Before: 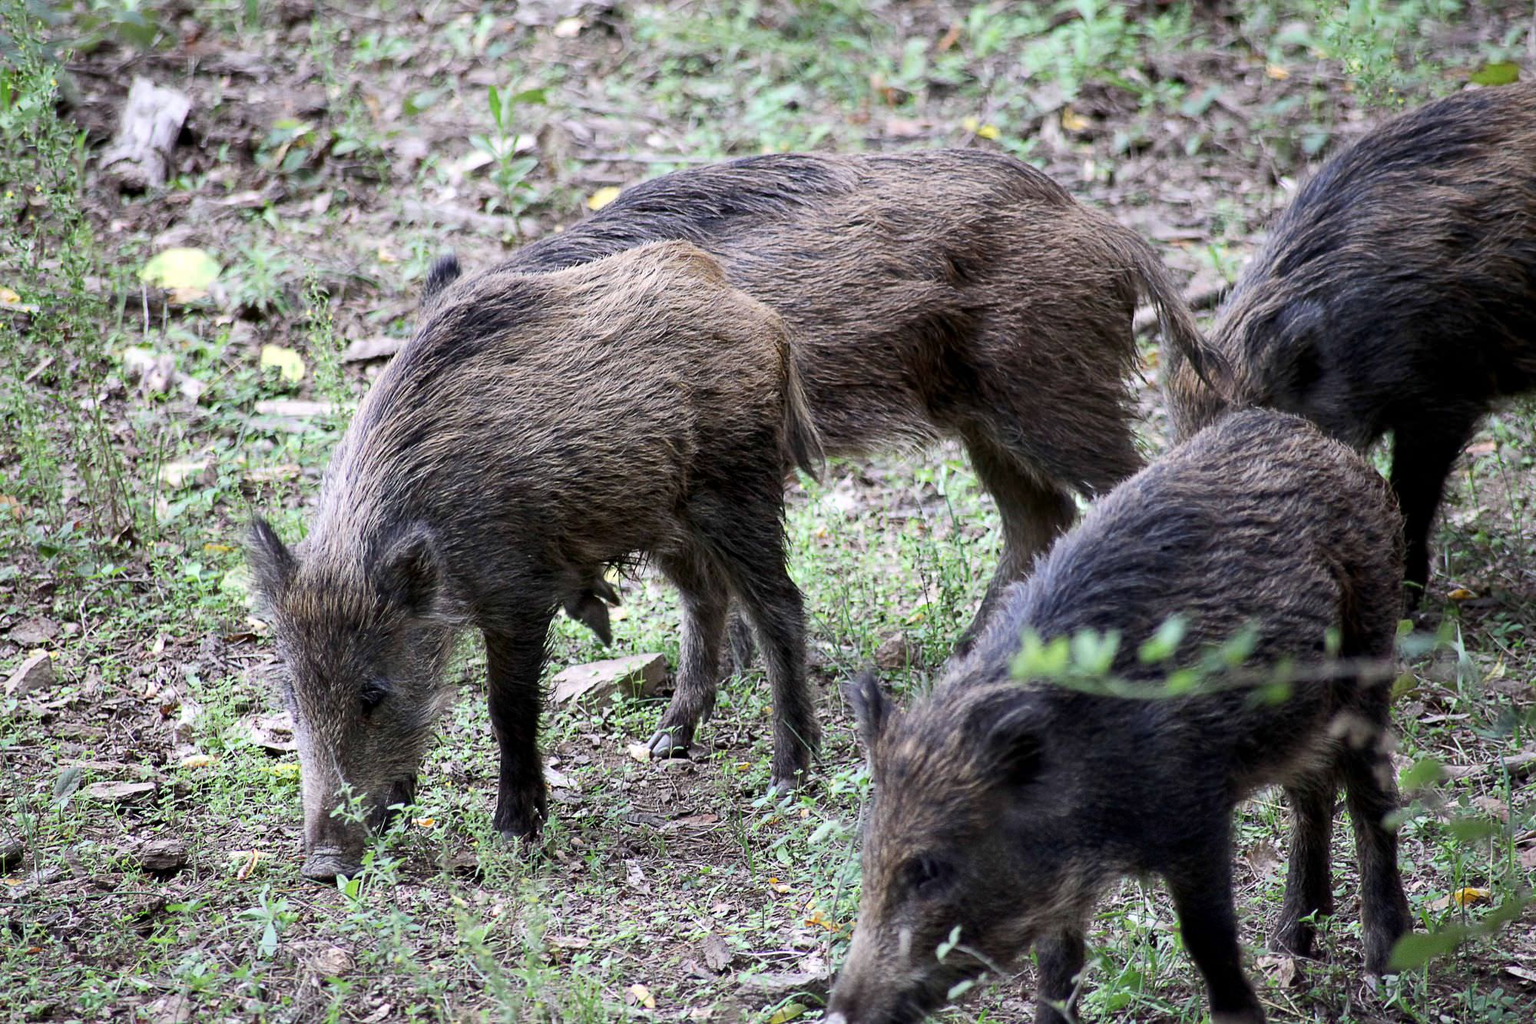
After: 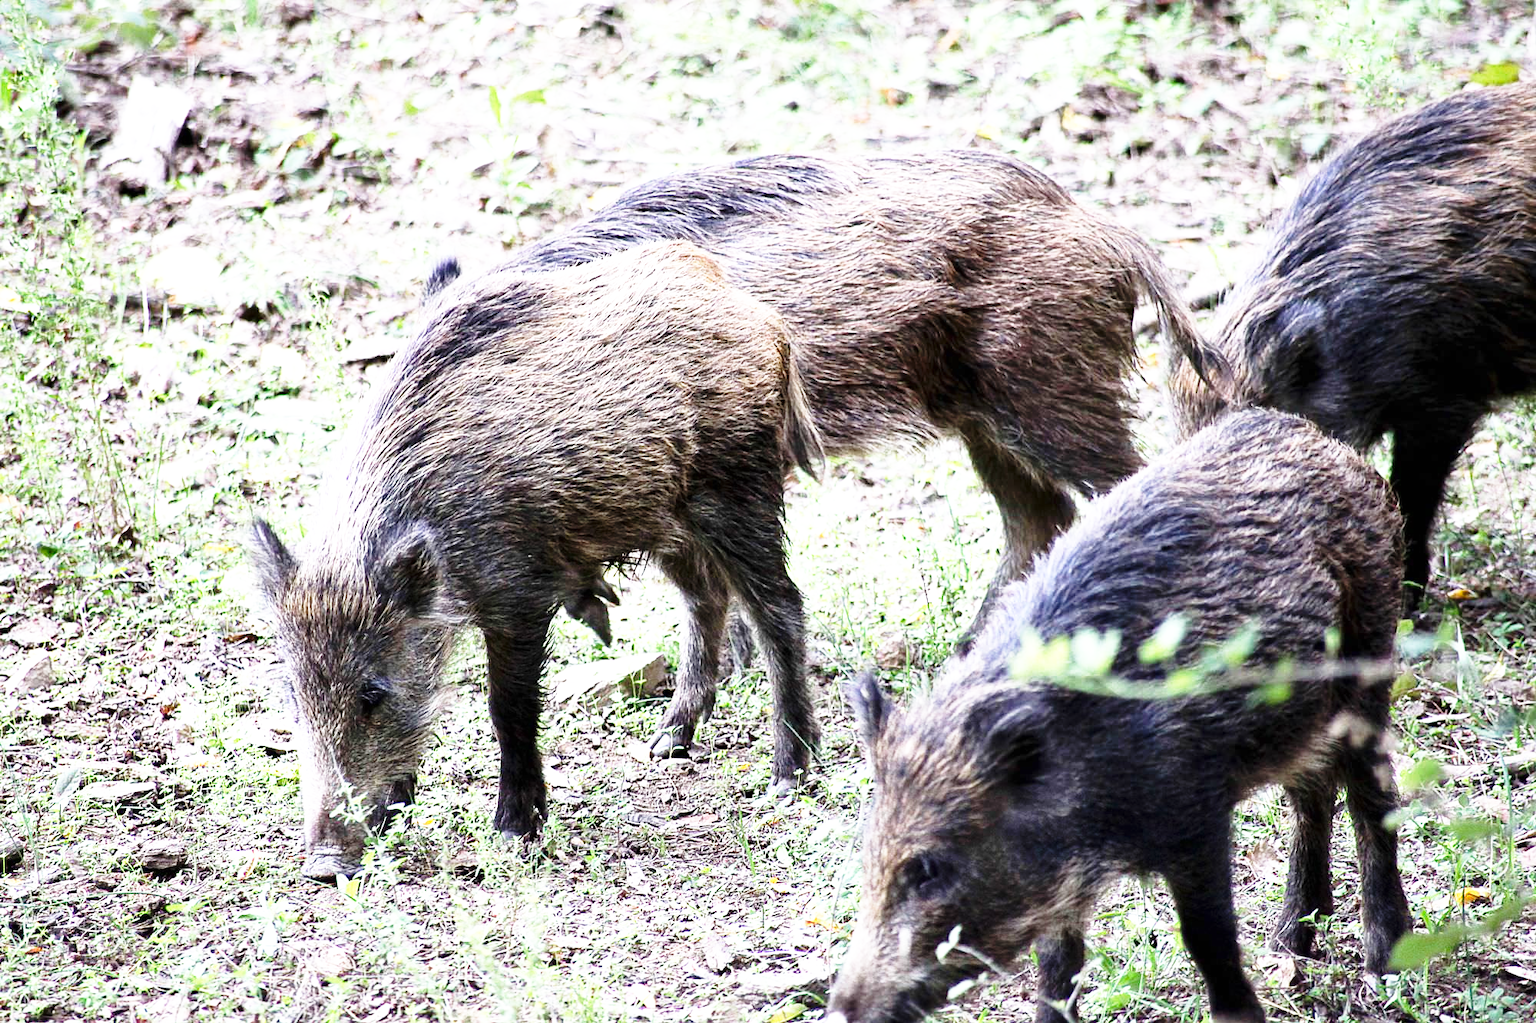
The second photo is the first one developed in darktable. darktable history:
exposure: black level correction 0, exposure 0.596 EV, compensate highlight preservation false
base curve: curves: ch0 [(0, 0) (0.026, 0.03) (0.109, 0.232) (0.351, 0.748) (0.669, 0.968) (1, 1)], preserve colors none
